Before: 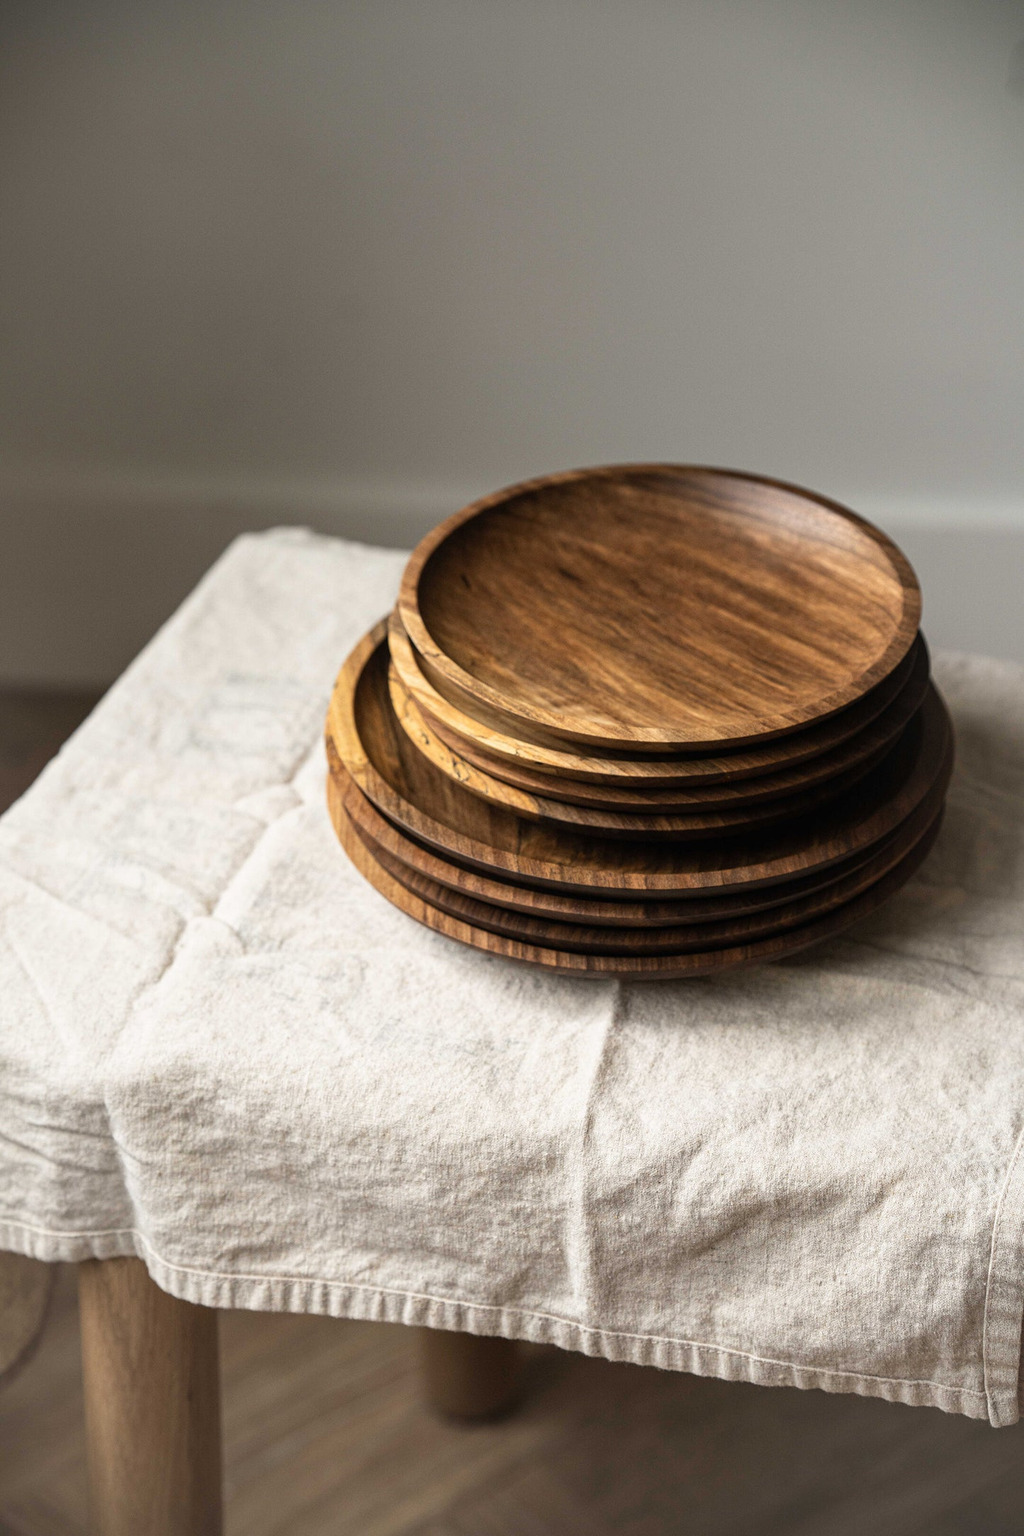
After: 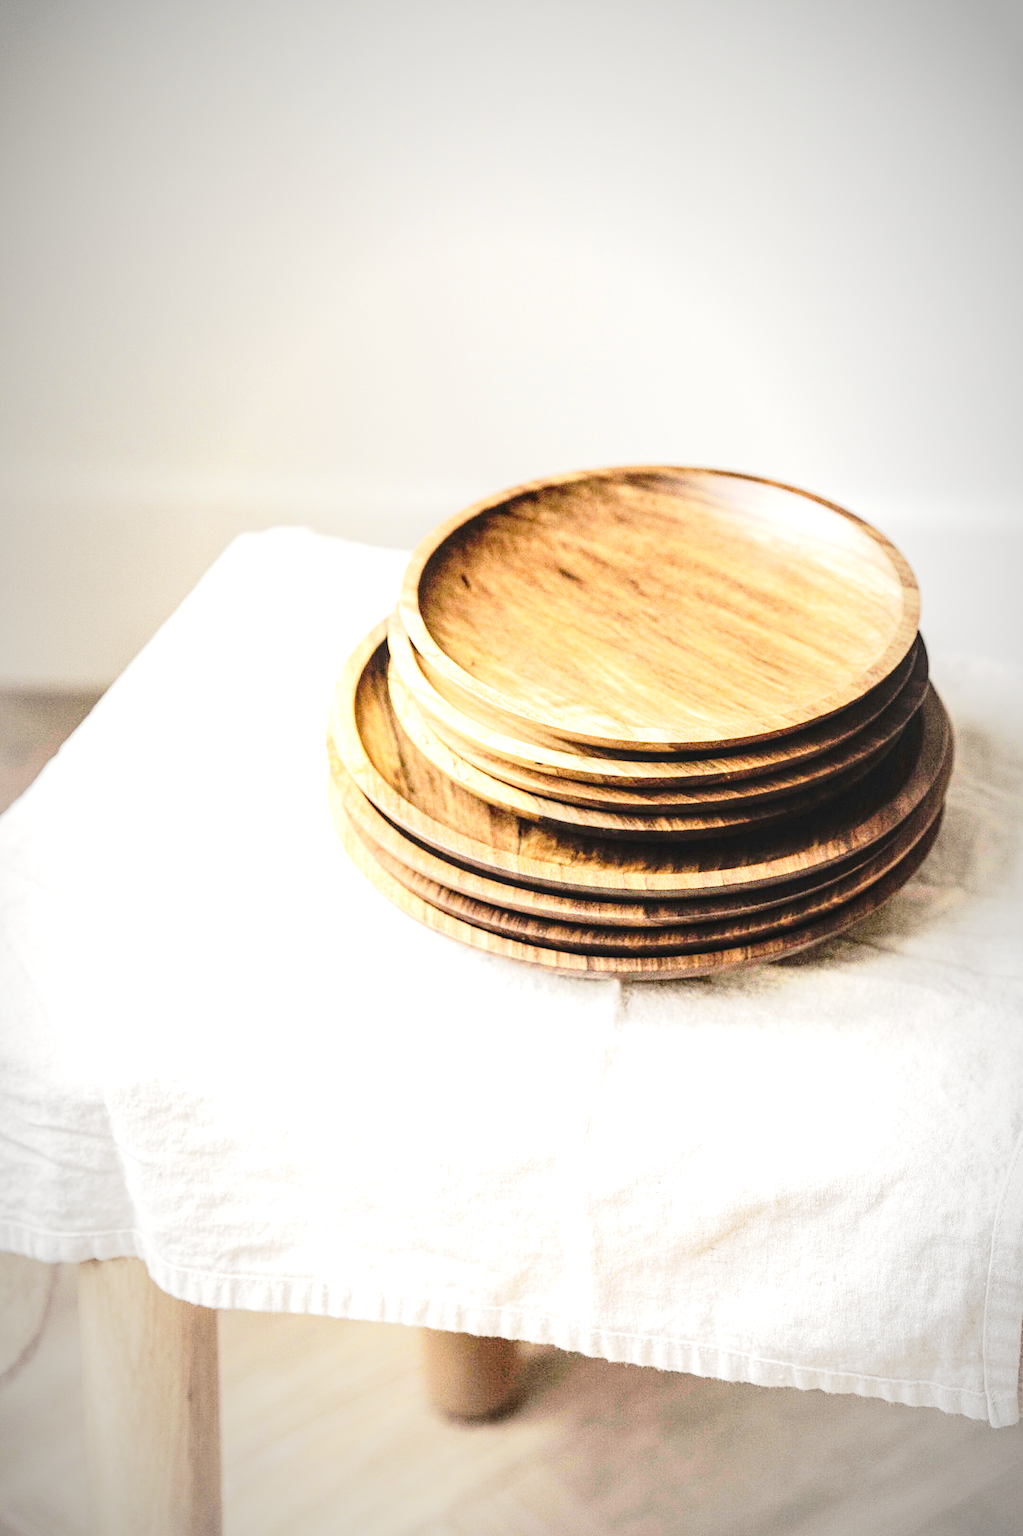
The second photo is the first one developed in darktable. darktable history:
tone equalizer: -7 EV 0.15 EV, -6 EV 0.598 EV, -5 EV 1.12 EV, -4 EV 1.29 EV, -3 EV 1.18 EV, -2 EV 0.6 EV, -1 EV 0.148 EV, edges refinement/feathering 500, mask exposure compensation -1.57 EV, preserve details no
local contrast: on, module defaults
base curve: curves: ch0 [(0, 0) (0.028, 0.03) (0.121, 0.232) (0.46, 0.748) (0.859, 0.968) (1, 1)], preserve colors none
vignetting: fall-off start 67.71%, fall-off radius 67.99%, automatic ratio true
exposure: black level correction 0, exposure 1.471 EV, compensate highlight preservation false
